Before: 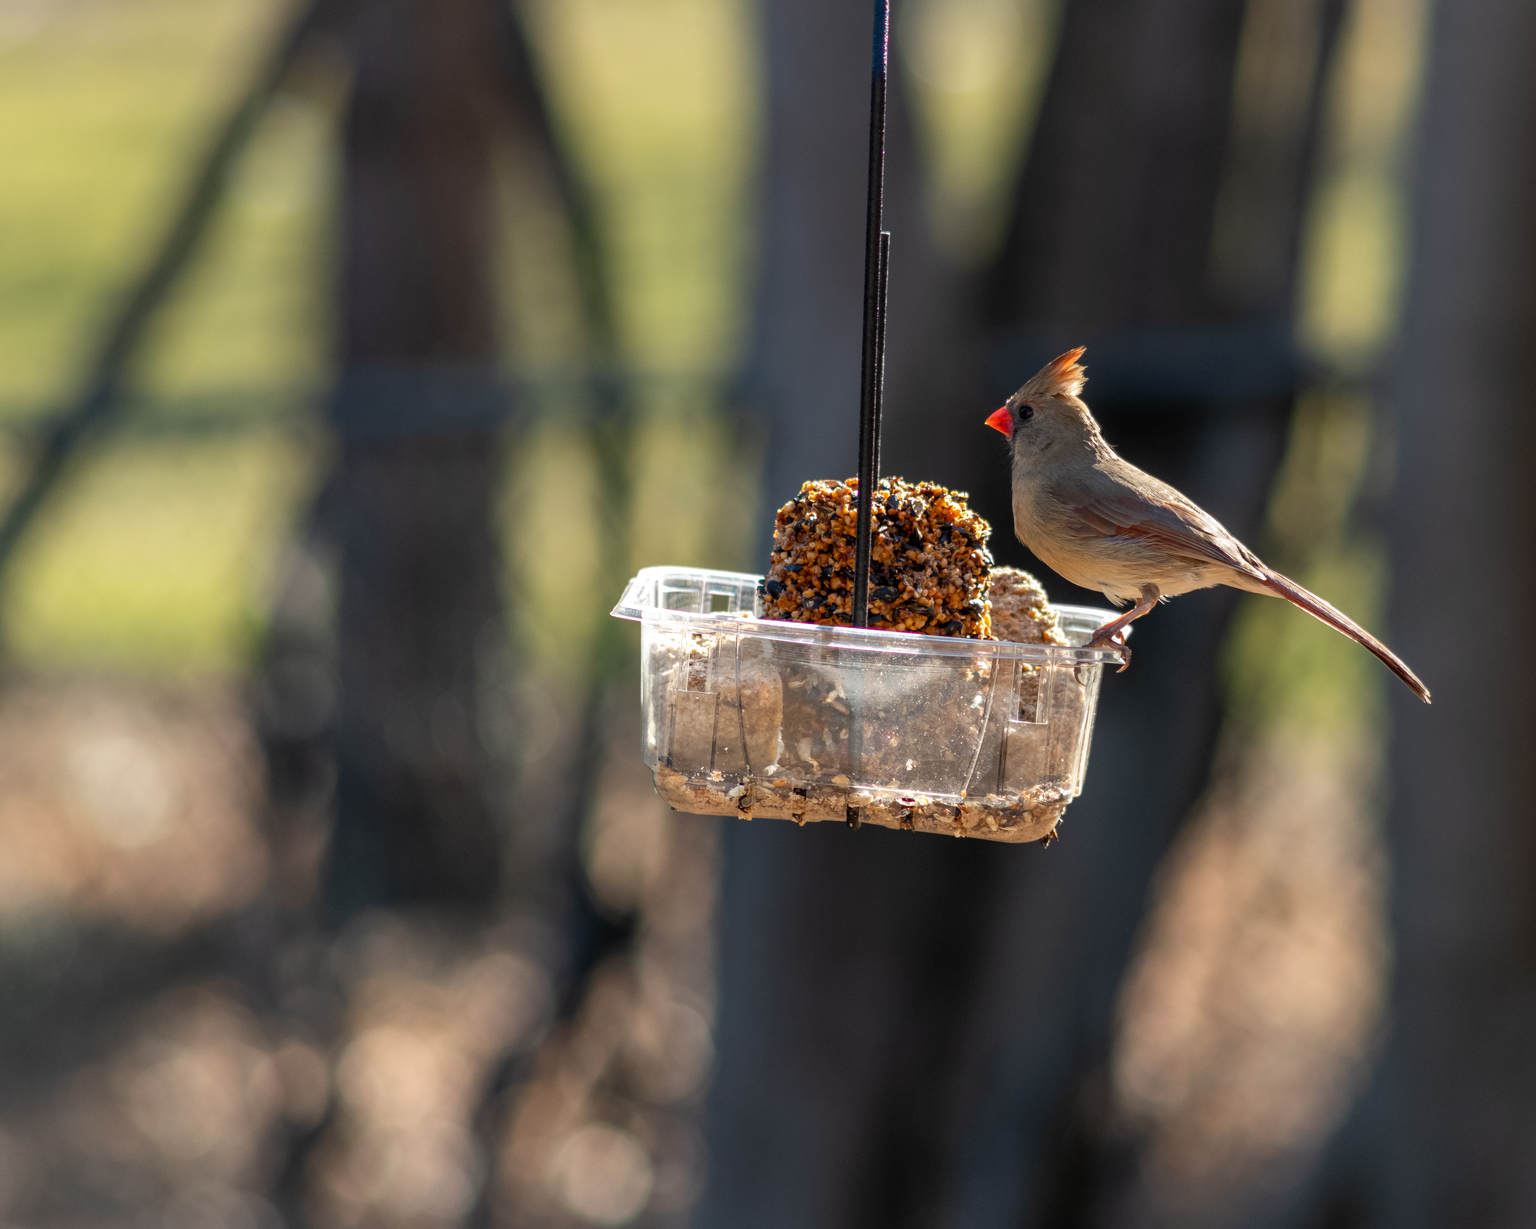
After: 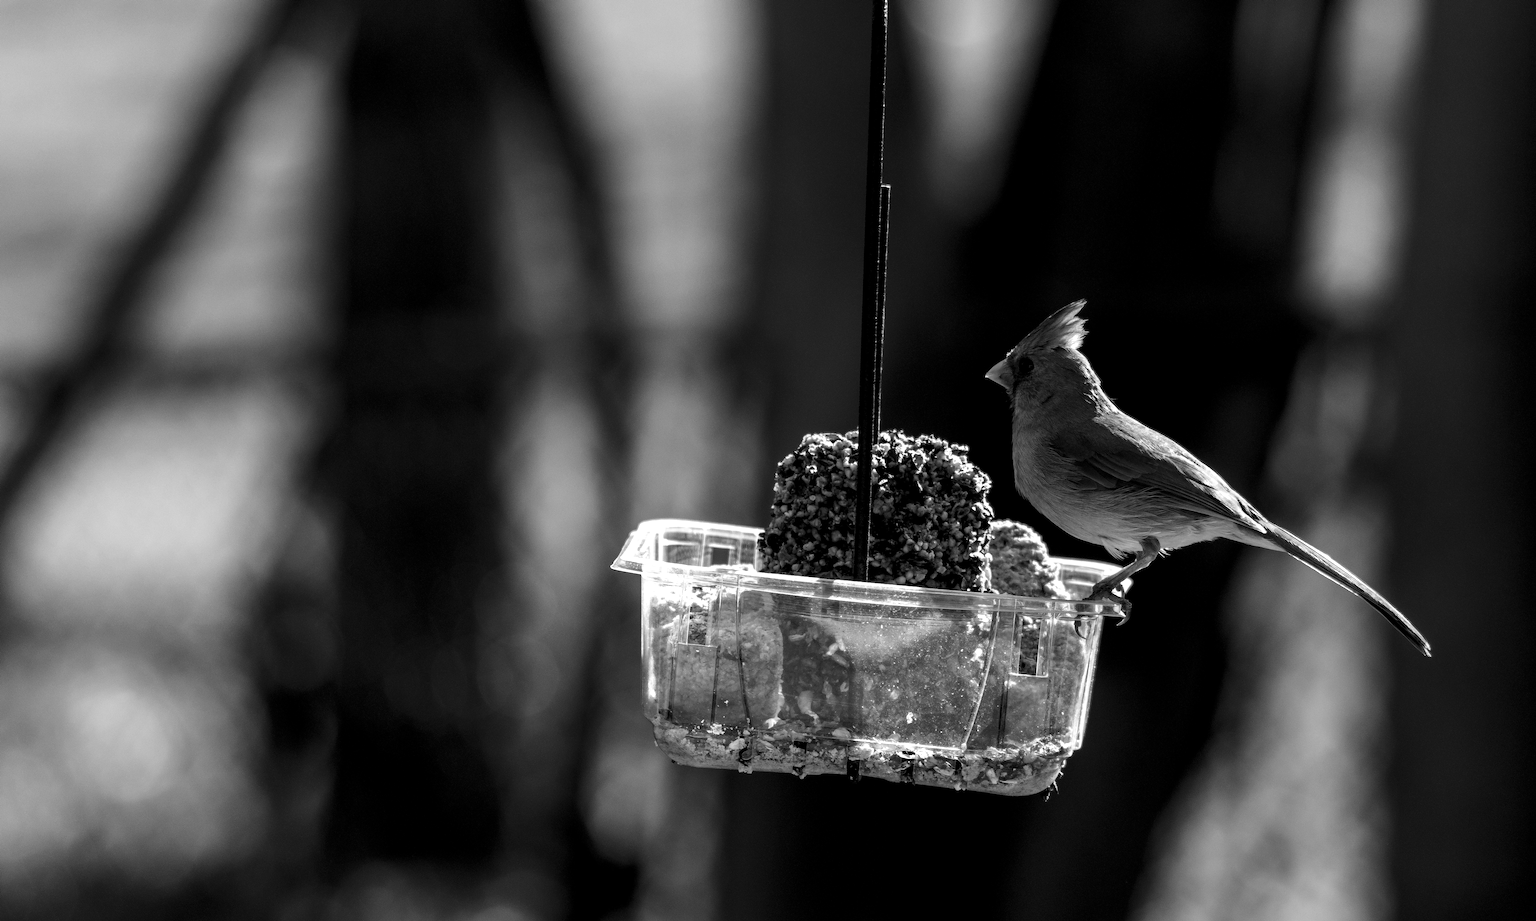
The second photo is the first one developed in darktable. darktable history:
levels: levels [0.129, 0.519, 0.867]
monochrome: a 26.22, b 42.67, size 0.8
exposure: black level correction 0, compensate exposure bias true, compensate highlight preservation false
color balance rgb: shadows lift › luminance -10%, shadows lift › chroma 1%, shadows lift › hue 113°, power › luminance -15%, highlights gain › chroma 0.2%, highlights gain › hue 333°, global offset › luminance 0.5%, perceptual saturation grading › global saturation 20%, perceptual saturation grading › highlights -50%, perceptual saturation grading › shadows 25%, contrast -10%
crop: top 3.857%, bottom 21.132%
